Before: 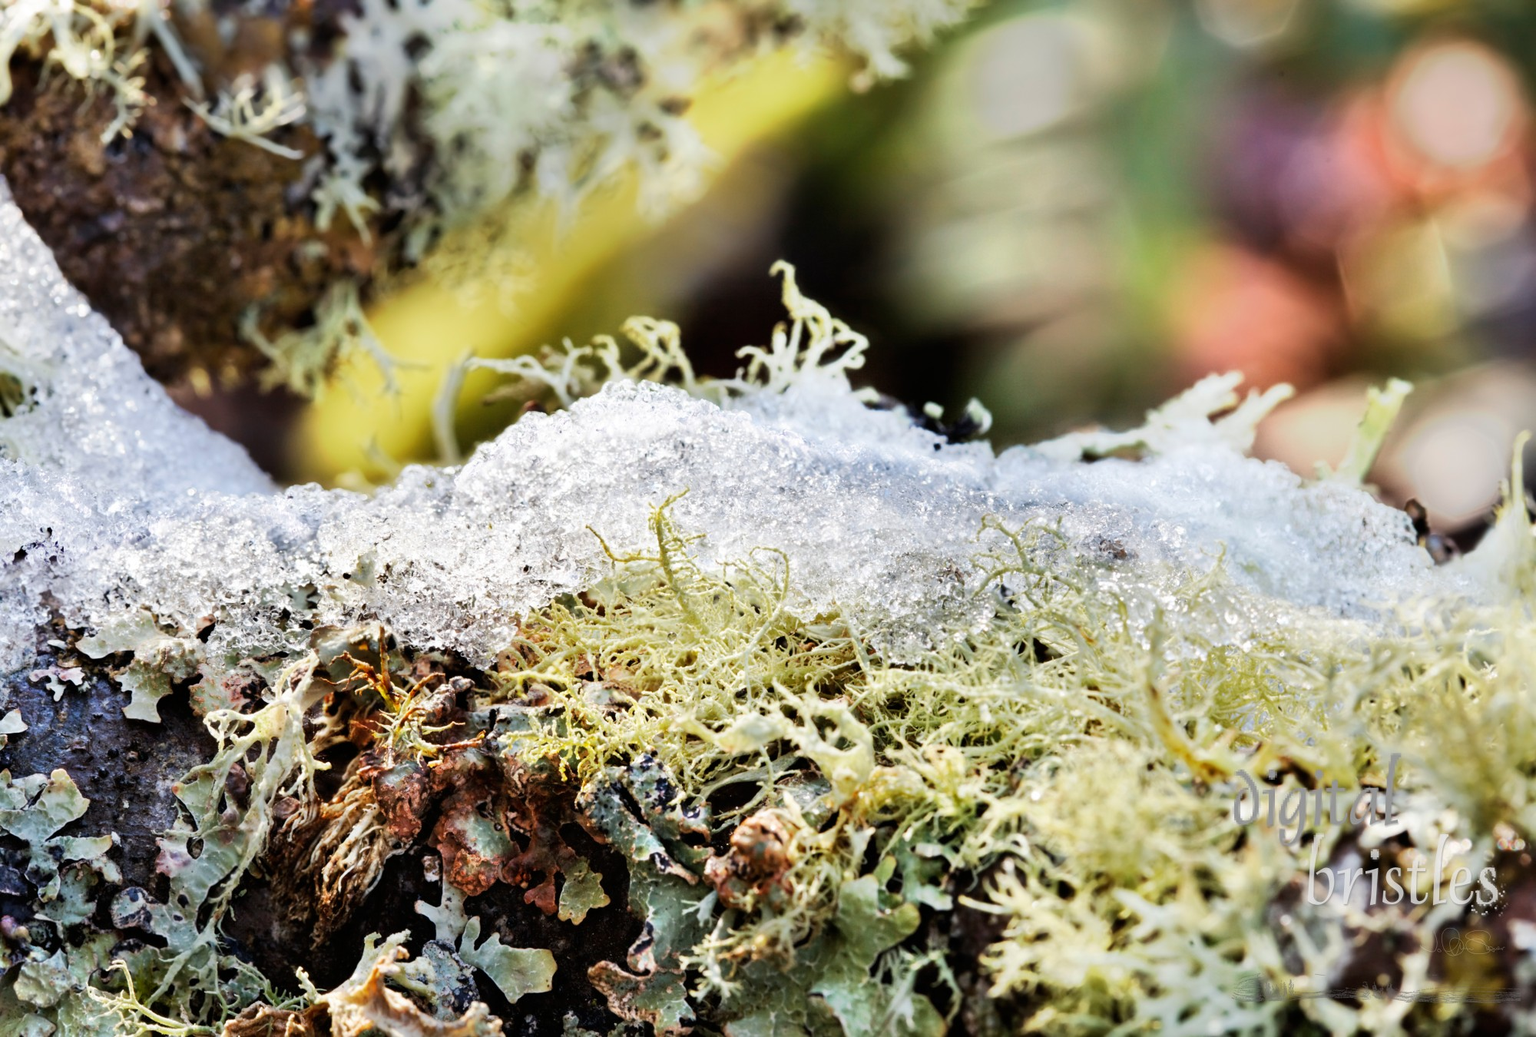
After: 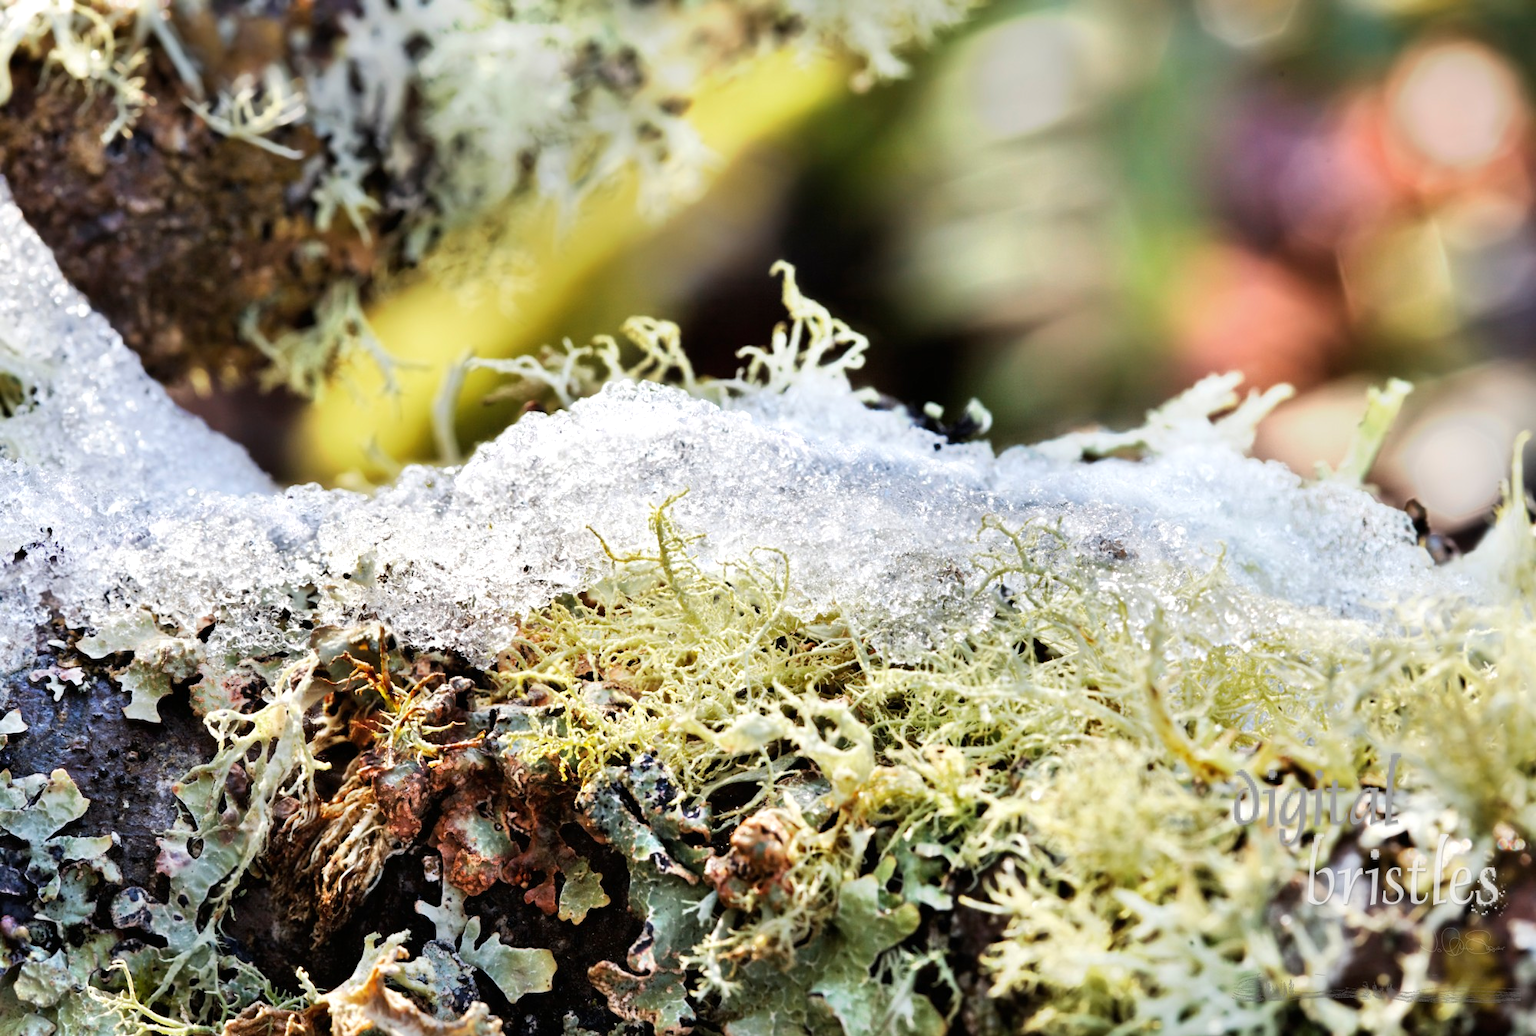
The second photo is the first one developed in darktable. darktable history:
exposure: exposure 0.167 EV, compensate highlight preservation false
